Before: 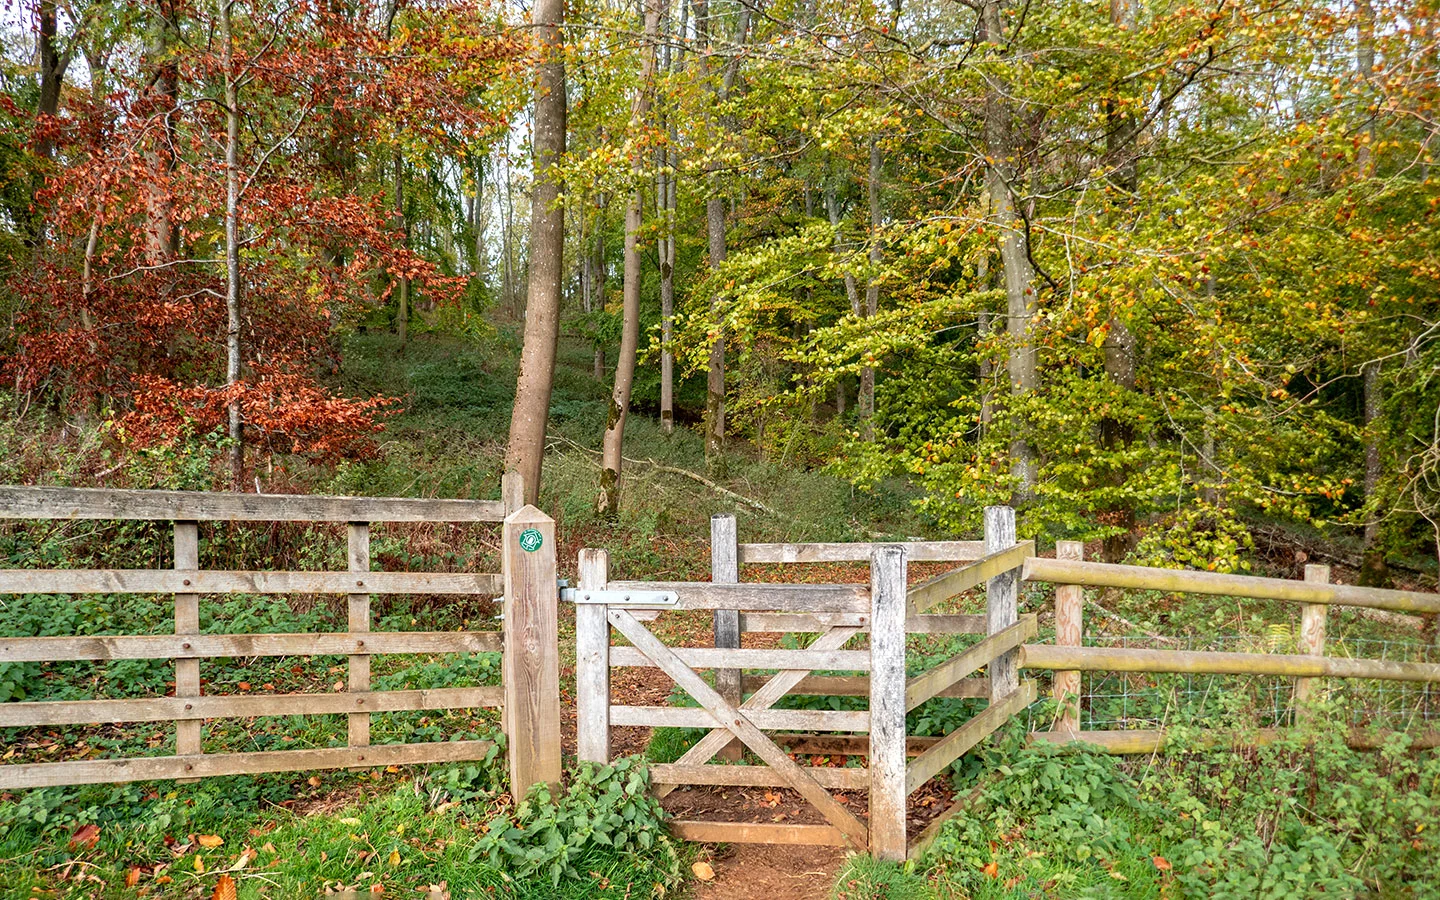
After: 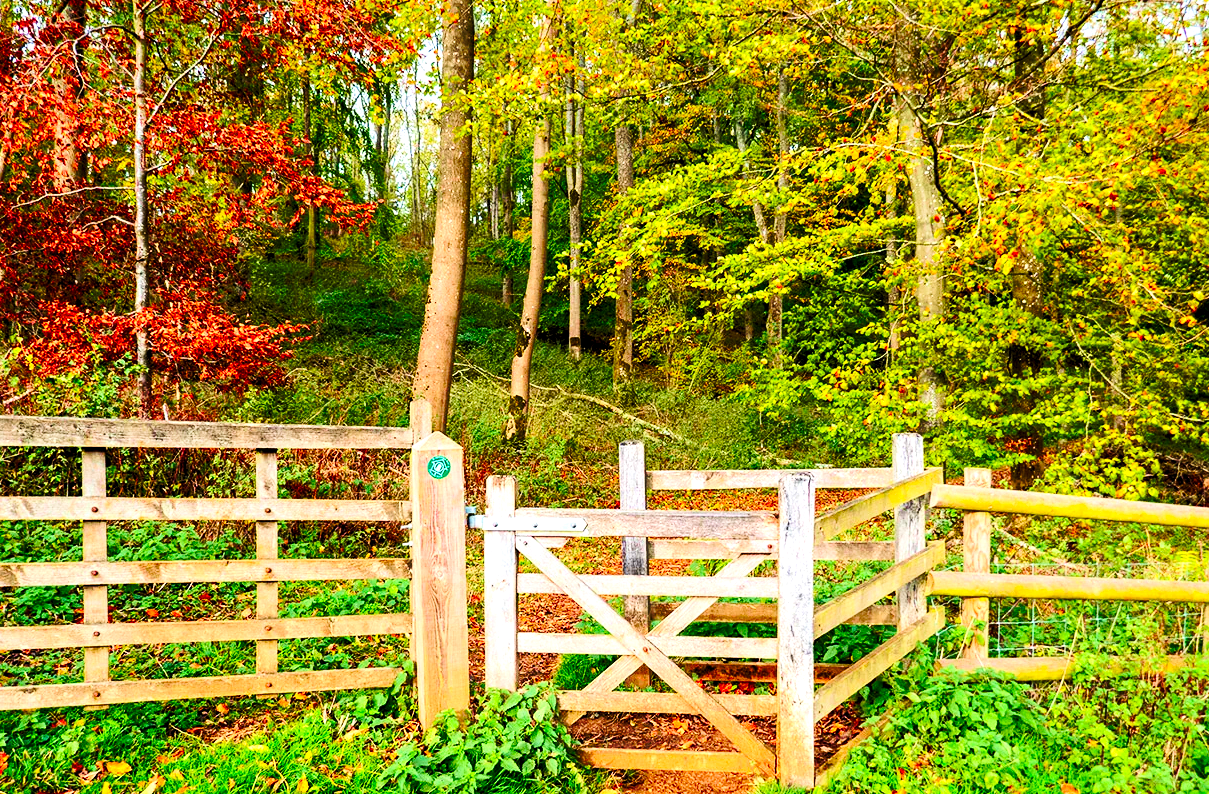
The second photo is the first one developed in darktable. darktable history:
contrast brightness saturation: contrast 0.2, brightness 0.2, saturation 0.8
tone equalizer: -8 EV -0.417 EV, -7 EV -0.389 EV, -6 EV -0.333 EV, -5 EV -0.222 EV, -3 EV 0.222 EV, -2 EV 0.333 EV, -1 EV 0.389 EV, +0 EV 0.417 EV, edges refinement/feathering 500, mask exposure compensation -1.57 EV, preserve details no
exposure: black level correction 0.007, exposure 0.093 EV, compensate highlight preservation false
crop: left 6.446%, top 8.188%, right 9.538%, bottom 3.548%
base curve: curves: ch0 [(0, 0) (0.073, 0.04) (0.157, 0.139) (0.492, 0.492) (0.758, 0.758) (1, 1)], preserve colors none
velvia: on, module defaults
